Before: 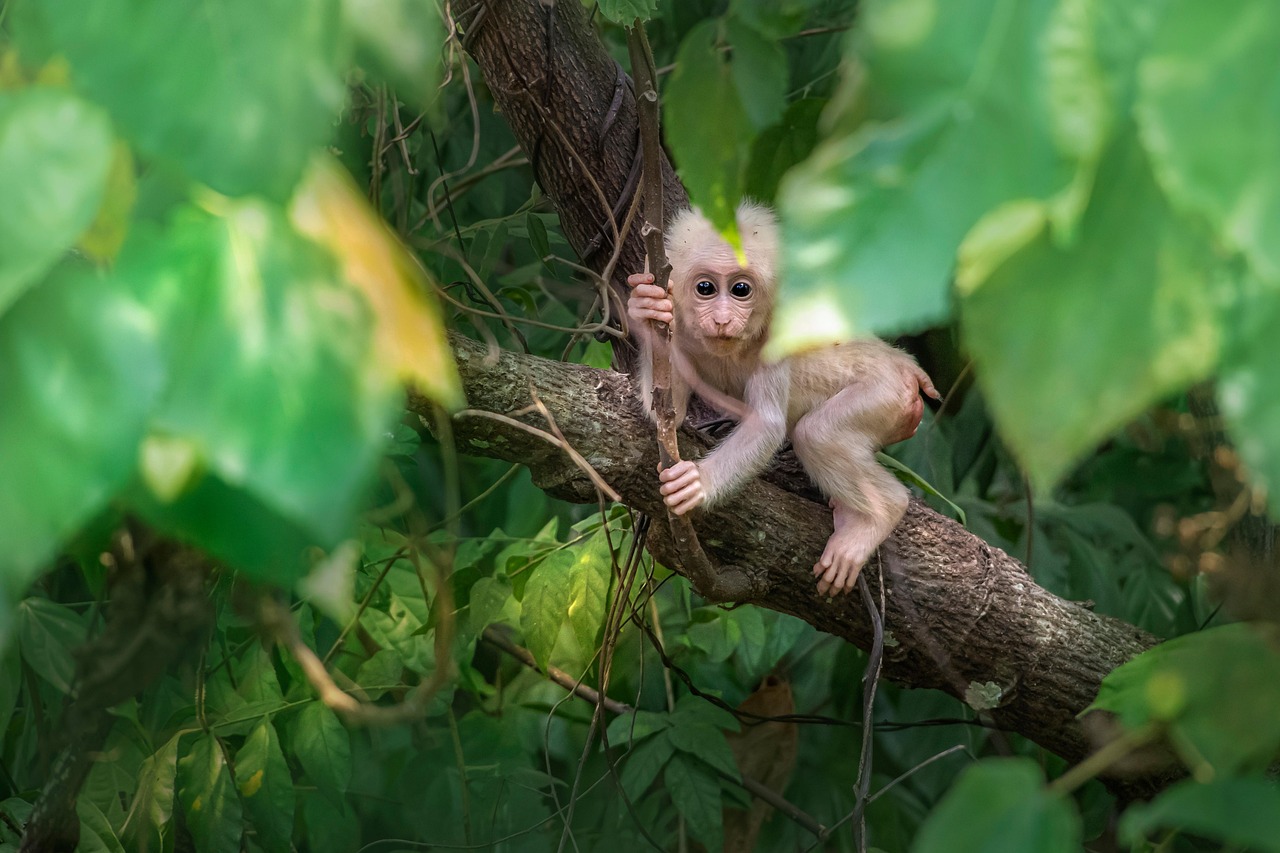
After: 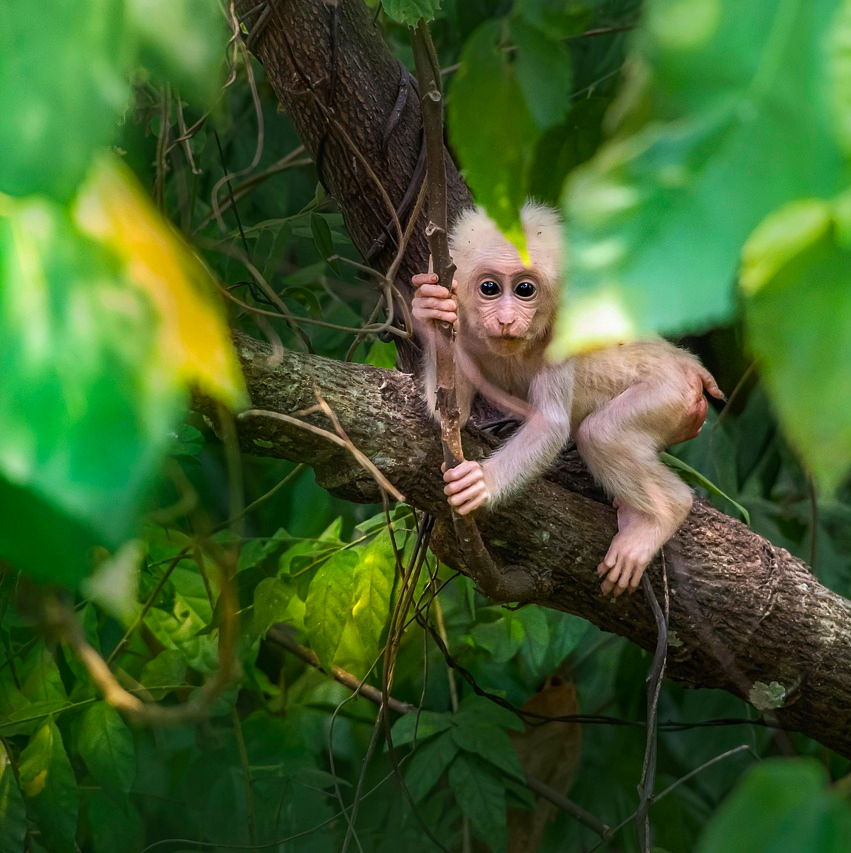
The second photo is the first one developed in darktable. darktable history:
crop: left 16.899%, right 16.556%
color balance rgb: linear chroma grading › global chroma 8.33%, perceptual saturation grading › global saturation 18.52%, global vibrance 7.87%
tone curve: curves: ch0 [(0, 0) (0.339, 0.306) (0.687, 0.706) (1, 1)], color space Lab, linked channels, preserve colors none
